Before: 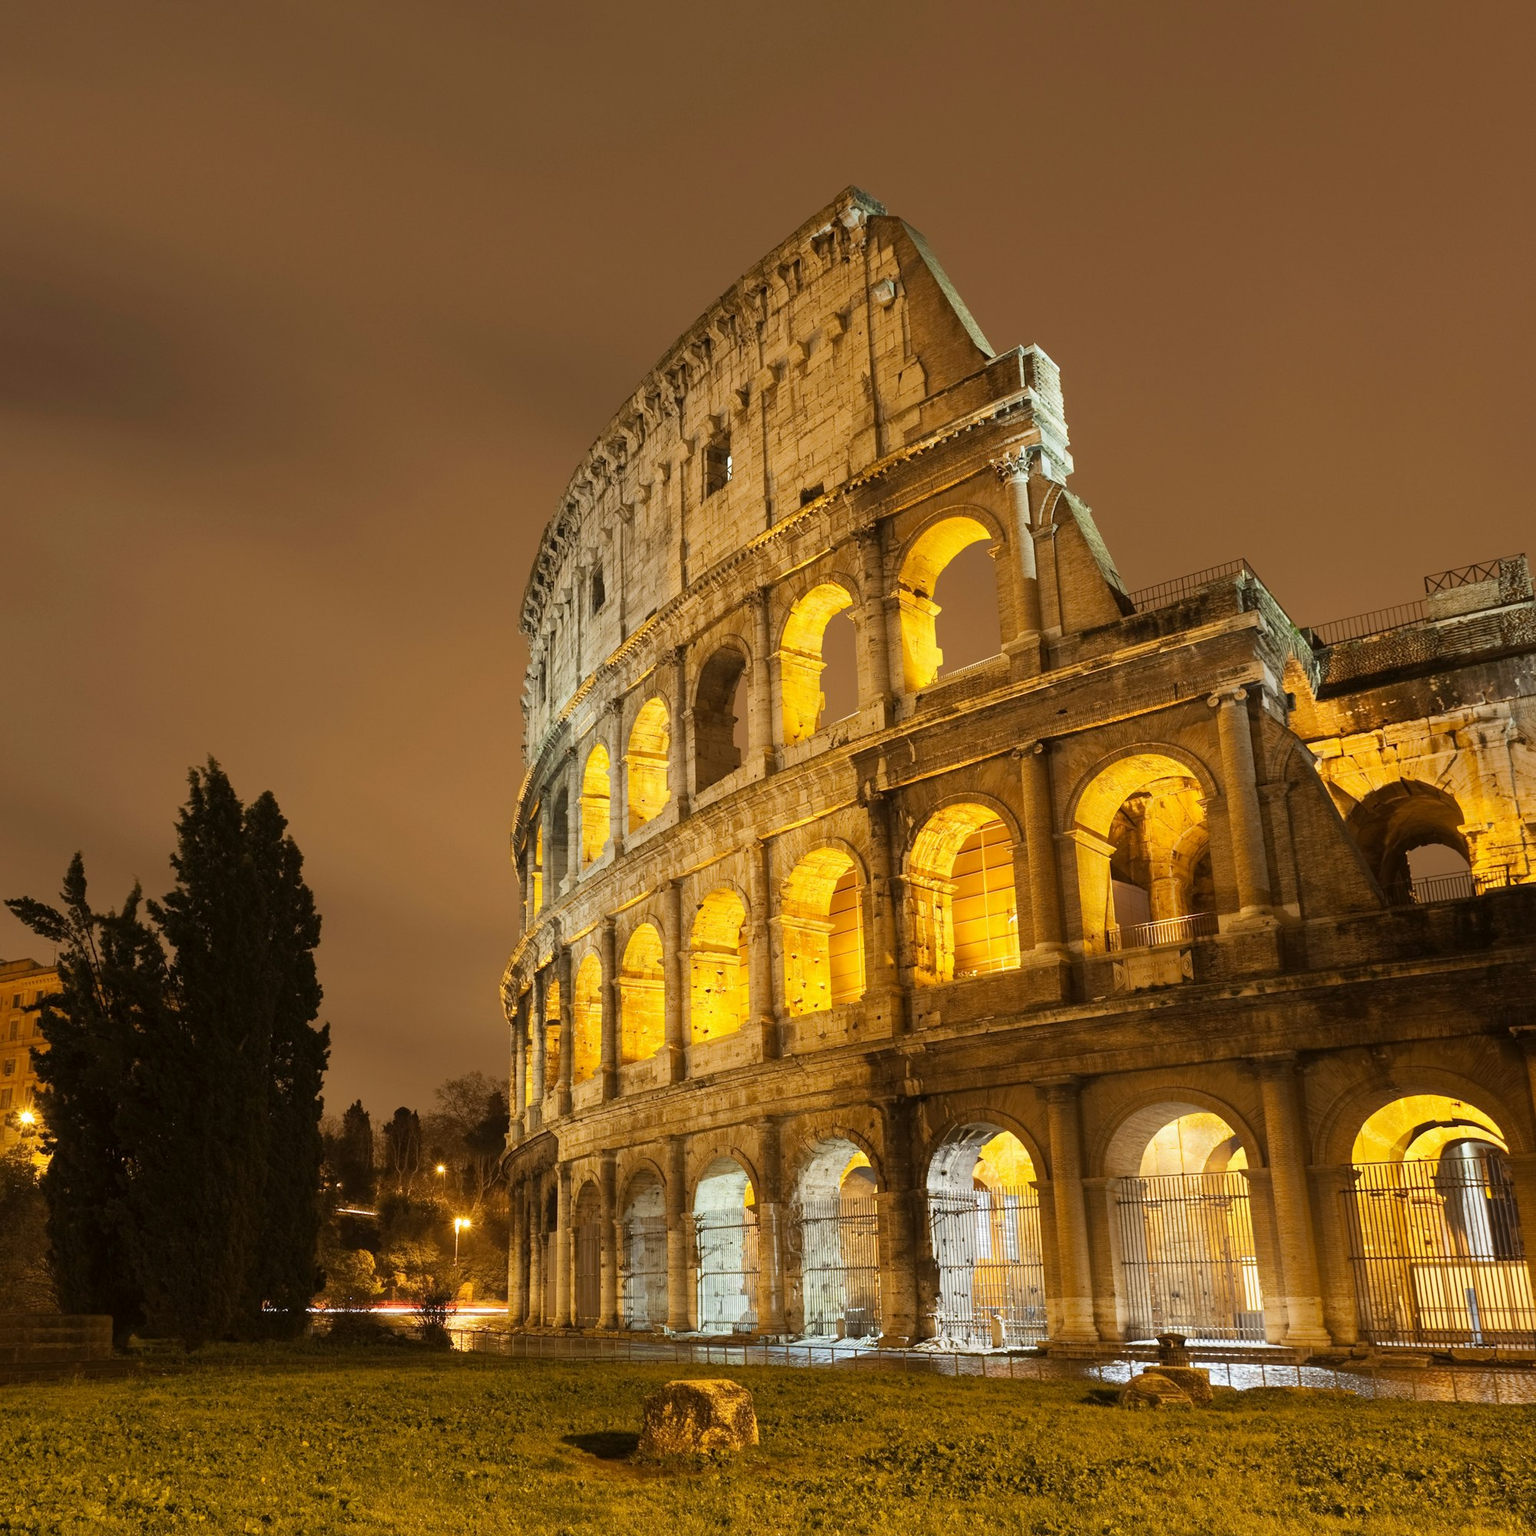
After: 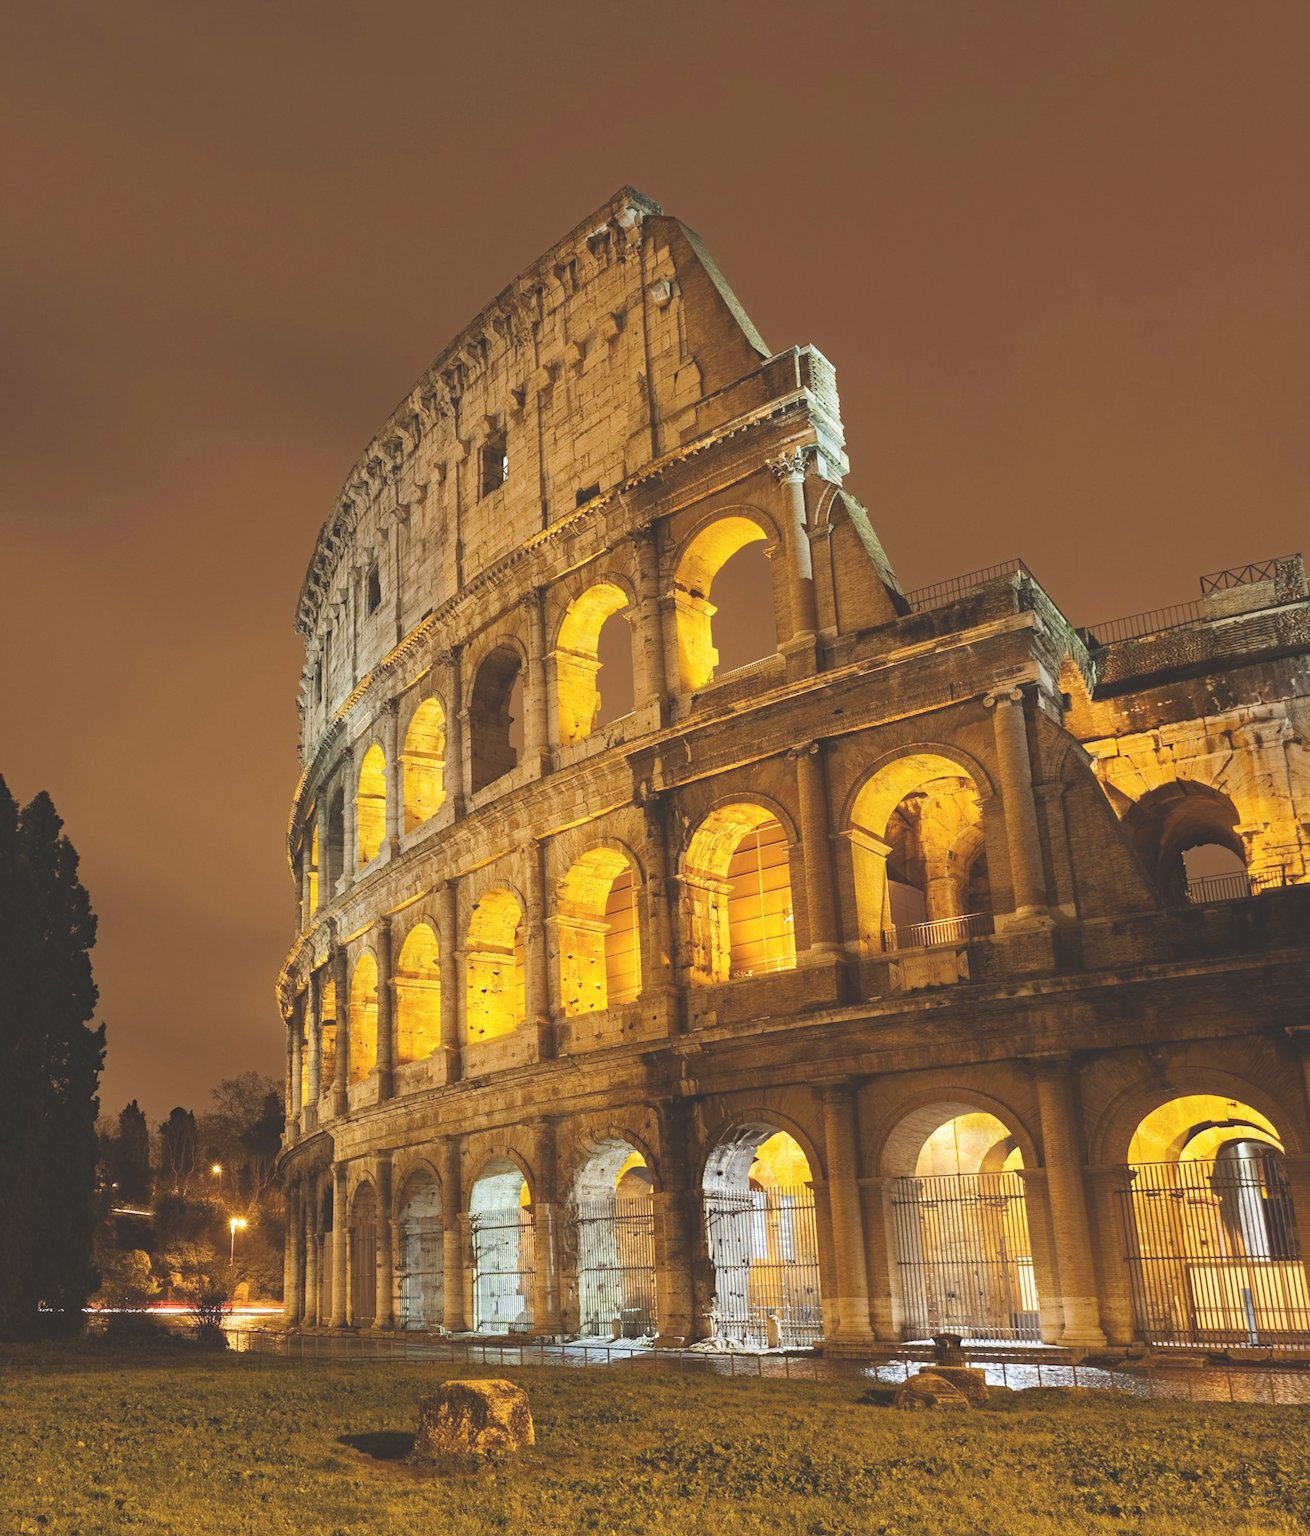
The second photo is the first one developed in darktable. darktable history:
exposure: black level correction -0.027, compensate exposure bias true, compensate highlight preservation false
crop and rotate: left 14.648%
haze removal: strength 0.283, distance 0.244, compatibility mode true, adaptive false
